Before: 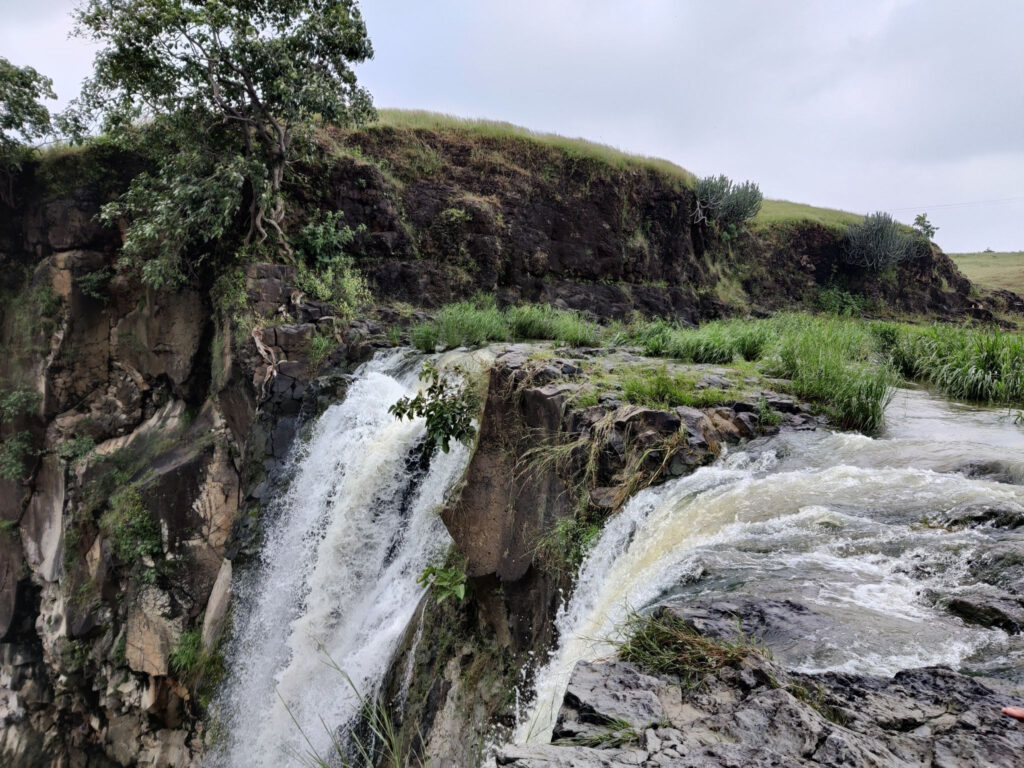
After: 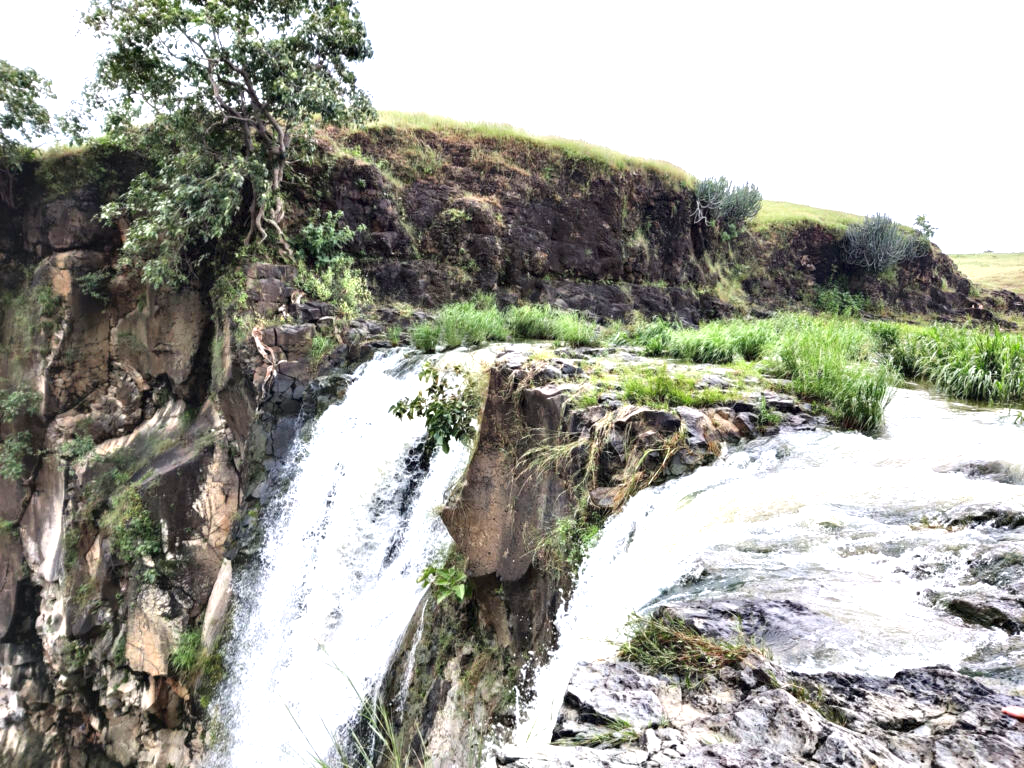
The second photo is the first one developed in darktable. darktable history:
exposure: black level correction 0, exposure 1.475 EV, compensate highlight preservation false
